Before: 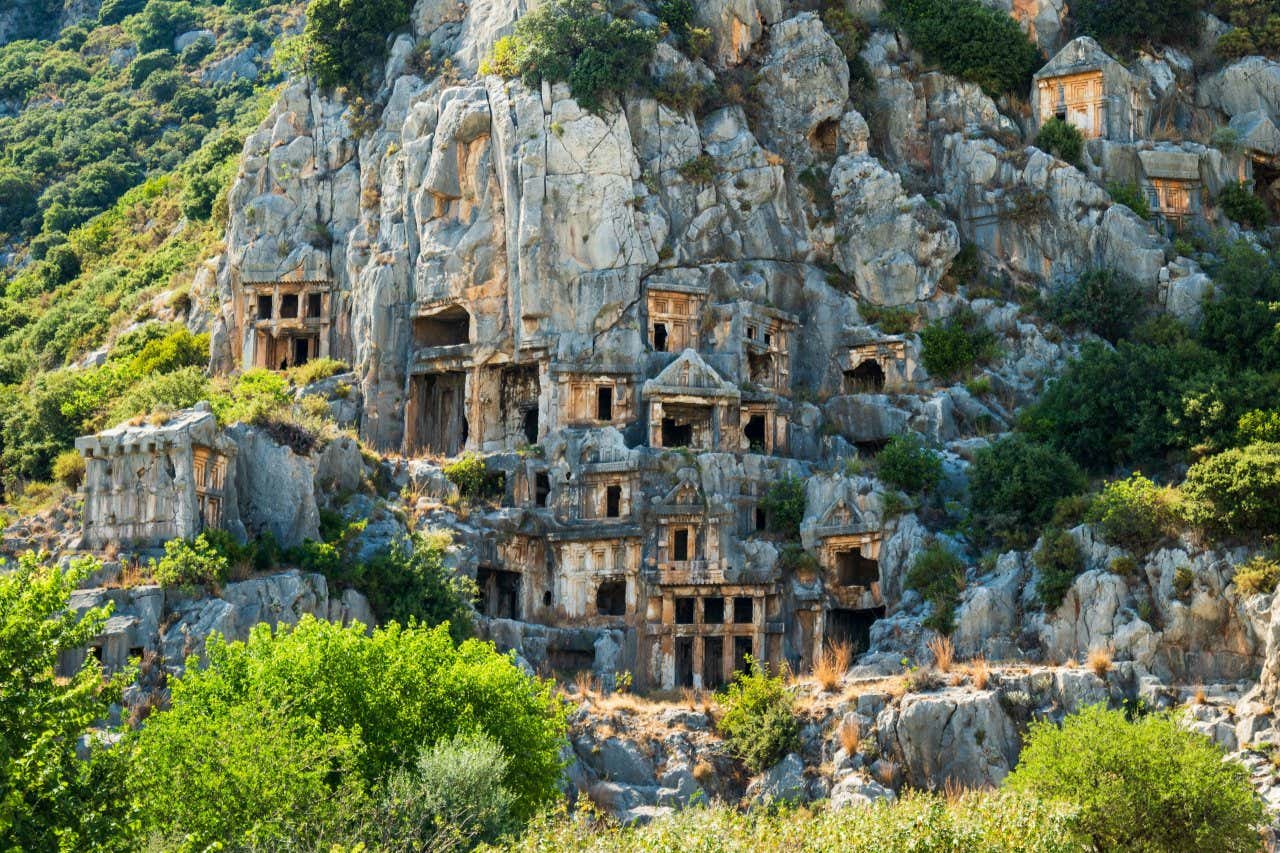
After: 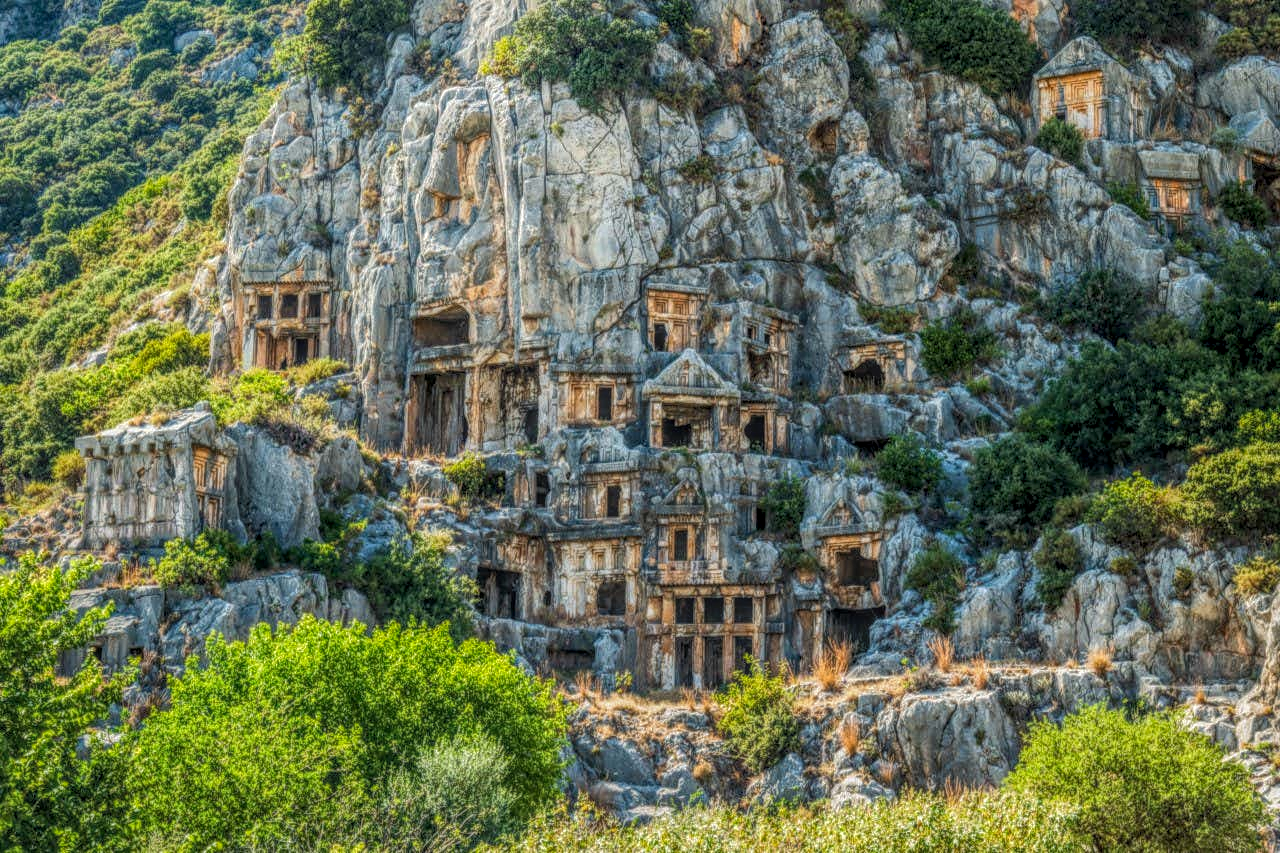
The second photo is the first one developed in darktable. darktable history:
local contrast: highlights 5%, shadows 2%, detail 201%, midtone range 0.245
